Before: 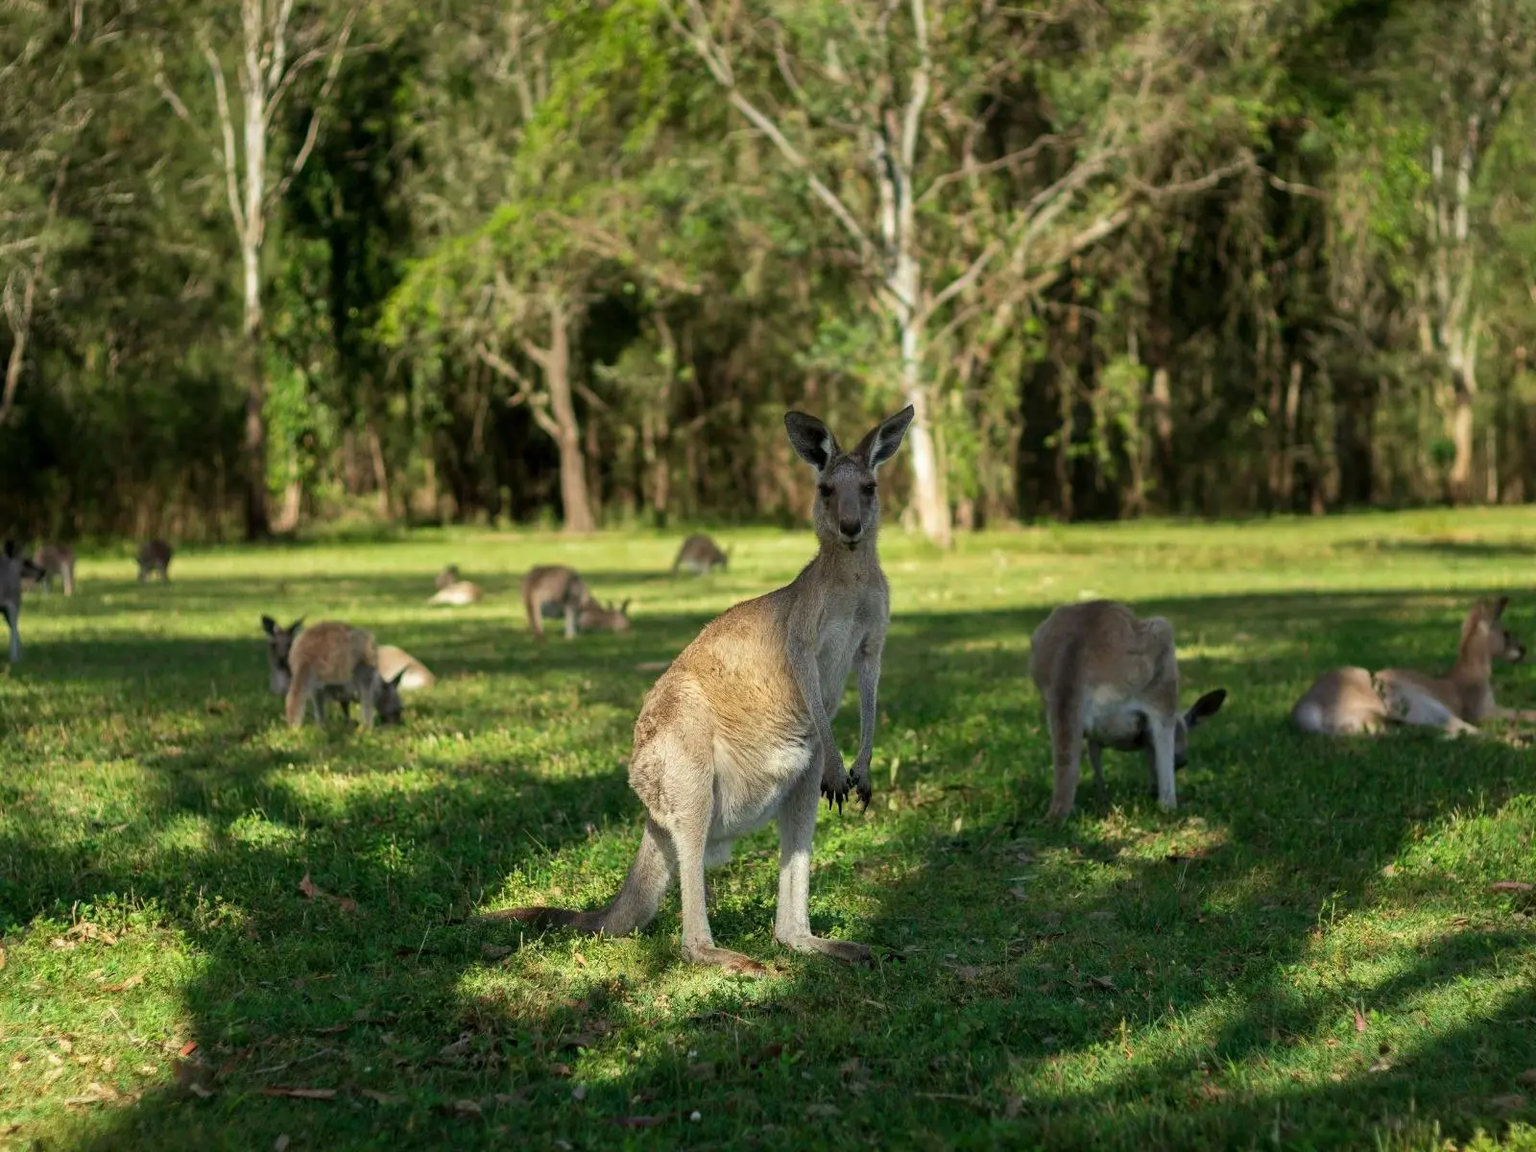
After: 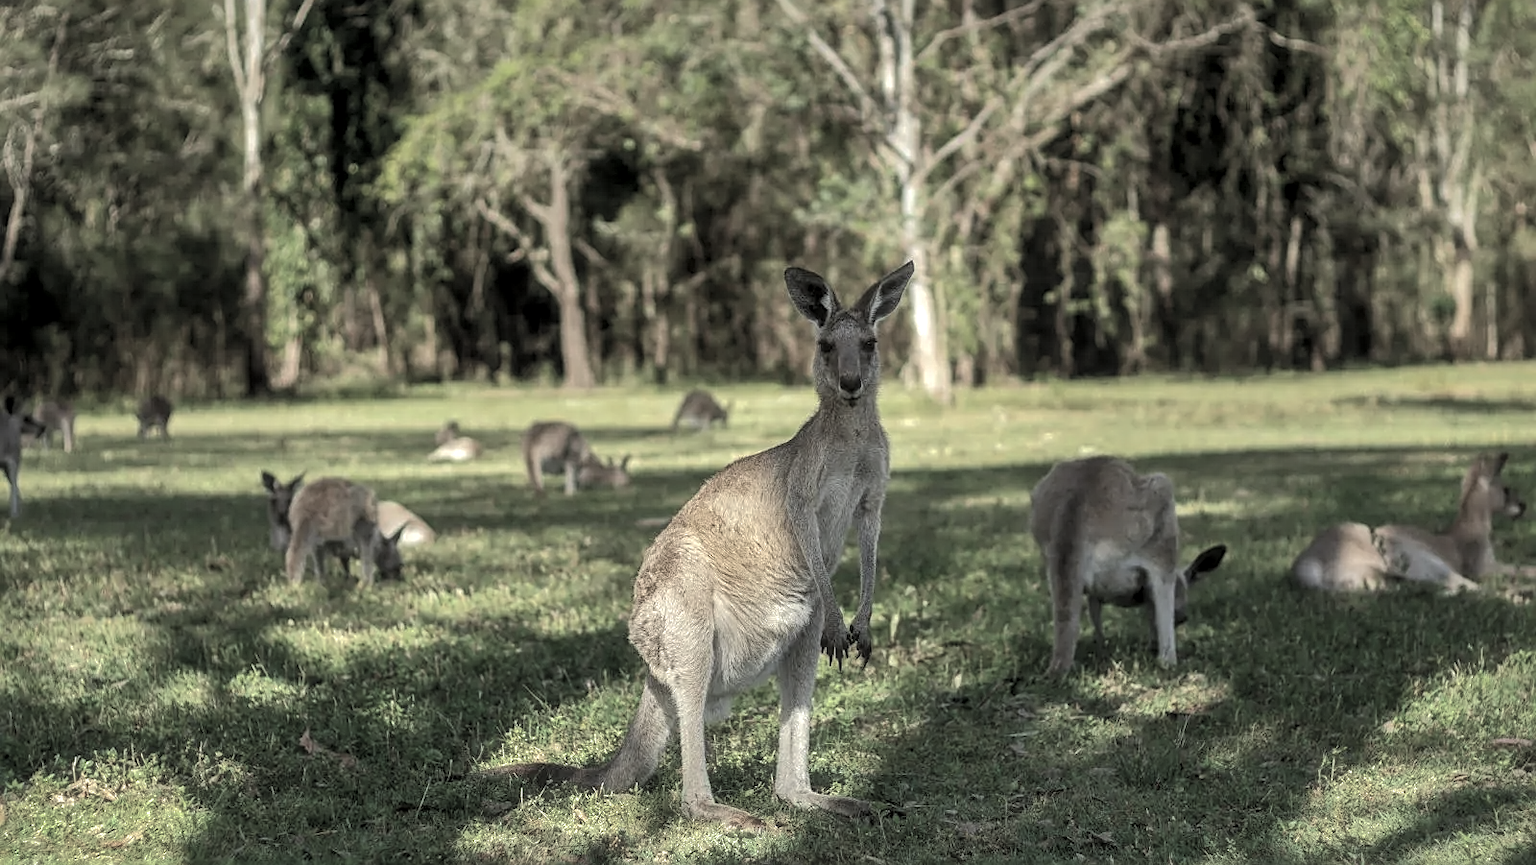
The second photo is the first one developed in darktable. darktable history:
levels: levels [0.029, 0.545, 0.971]
tone equalizer: on, module defaults
contrast brightness saturation: brightness 0.186, saturation -0.498
crop and rotate: top 12.576%, bottom 12.185%
sharpen: on, module defaults
haze removal: strength -0.093, compatibility mode true, adaptive false
local contrast: on, module defaults
shadows and highlights: shadows 39.4, highlights -59.68
